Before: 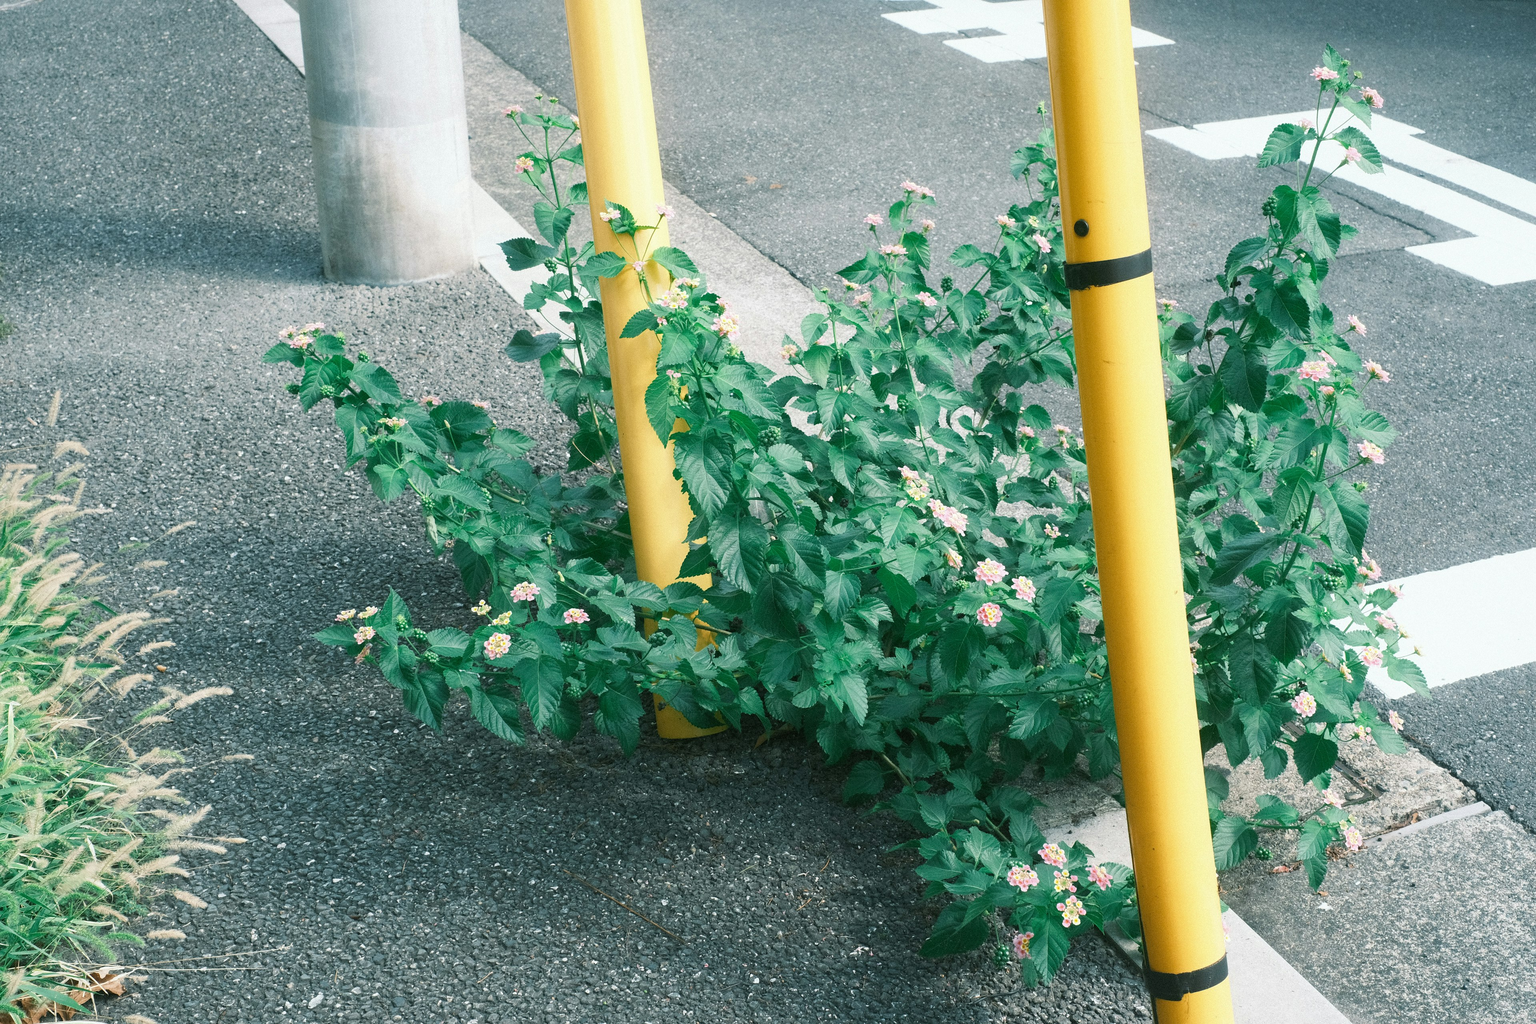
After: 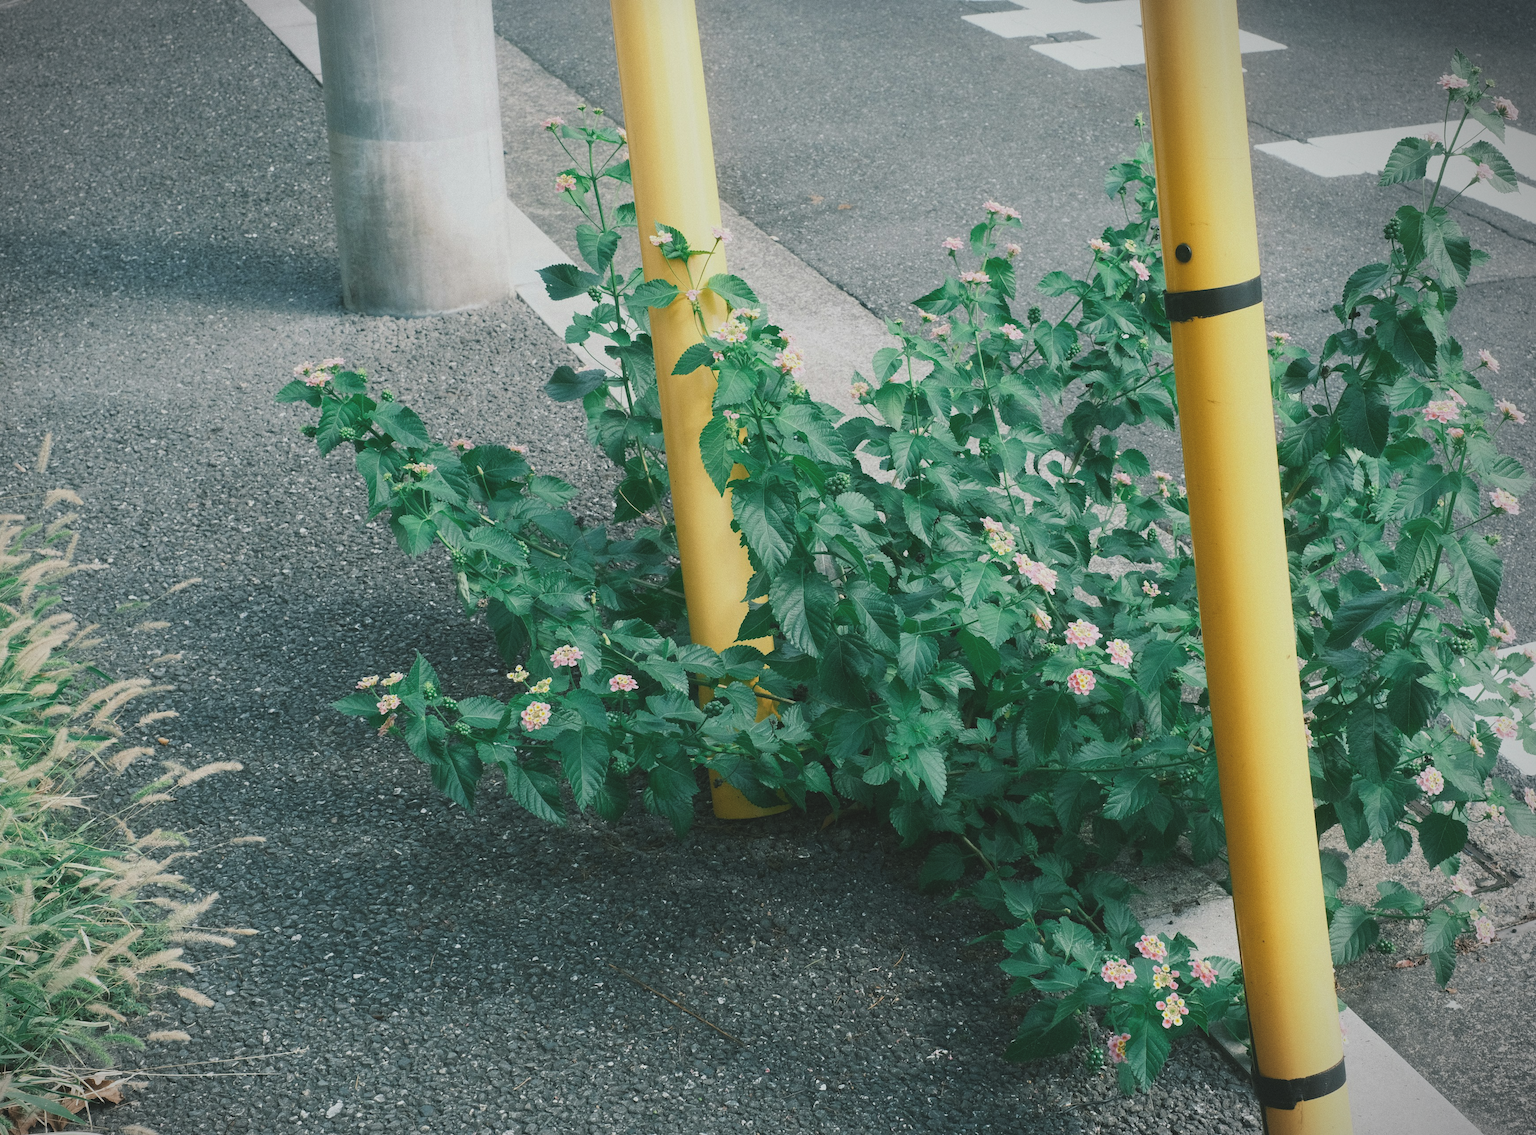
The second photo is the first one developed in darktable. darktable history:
crop and rotate: left 0.952%, right 8.852%
exposure: black level correction -0.015, exposure -0.501 EV, compensate highlight preservation false
vignetting: fall-off start 88.88%, fall-off radius 43.71%, center (-0.075, 0.074), width/height ratio 1.157, unbound false
